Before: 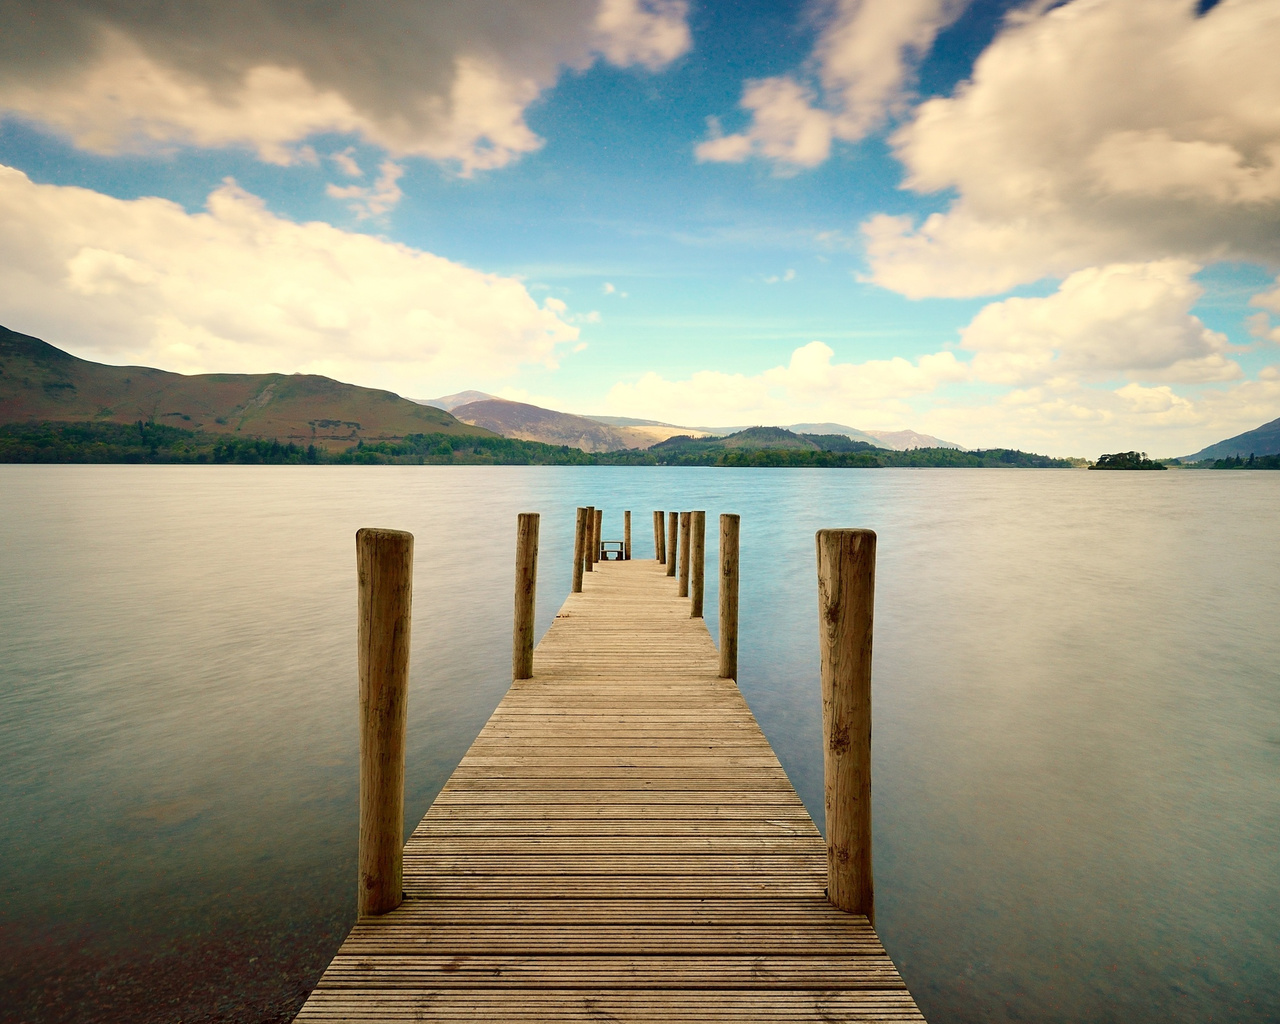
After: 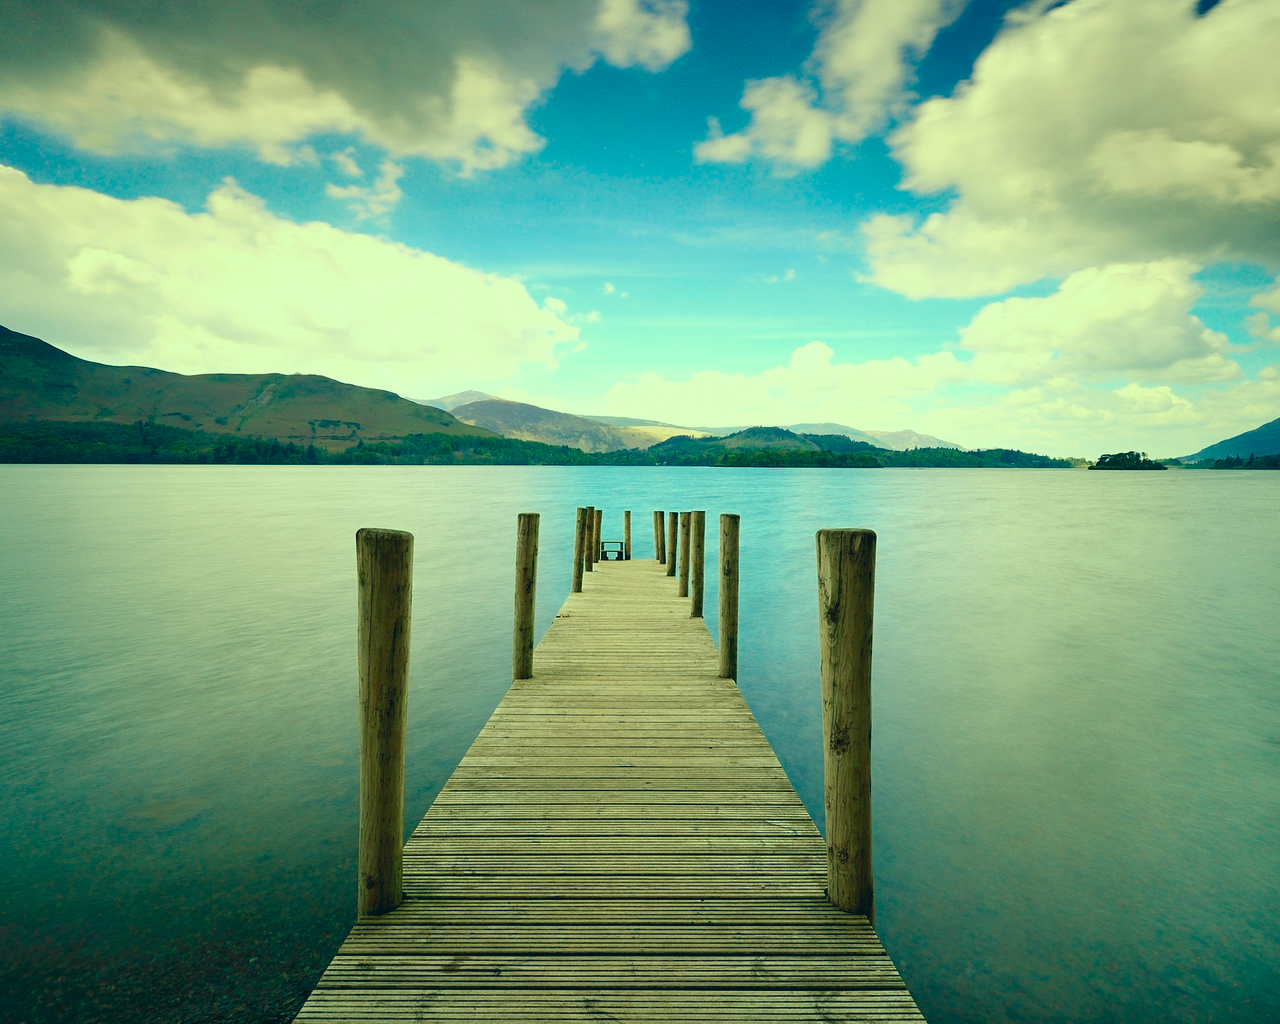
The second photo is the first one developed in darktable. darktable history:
color correction: highlights a* -19.32, highlights b* 9.8, shadows a* -20.43, shadows b* -10.57
